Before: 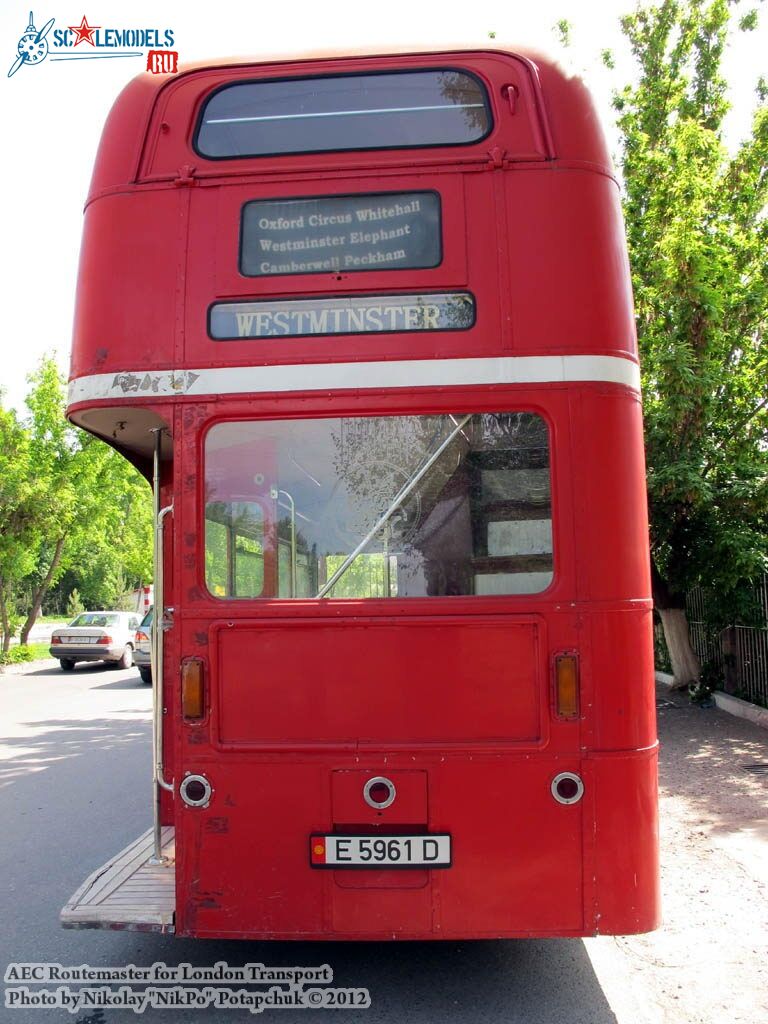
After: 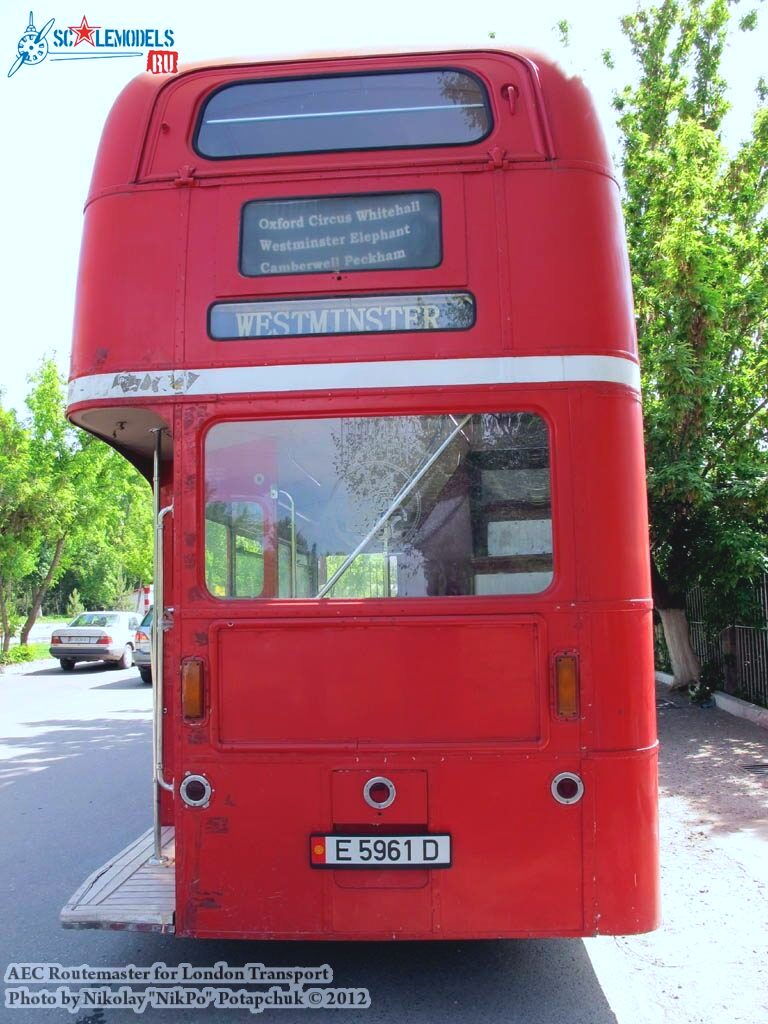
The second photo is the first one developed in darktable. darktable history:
contrast brightness saturation: contrast -0.124
color calibration: gray › normalize channels true, x 0.37, y 0.382, temperature 4309.97 K, gamut compression 0.004
levels: mode automatic, levels [0, 0.492, 0.984]
